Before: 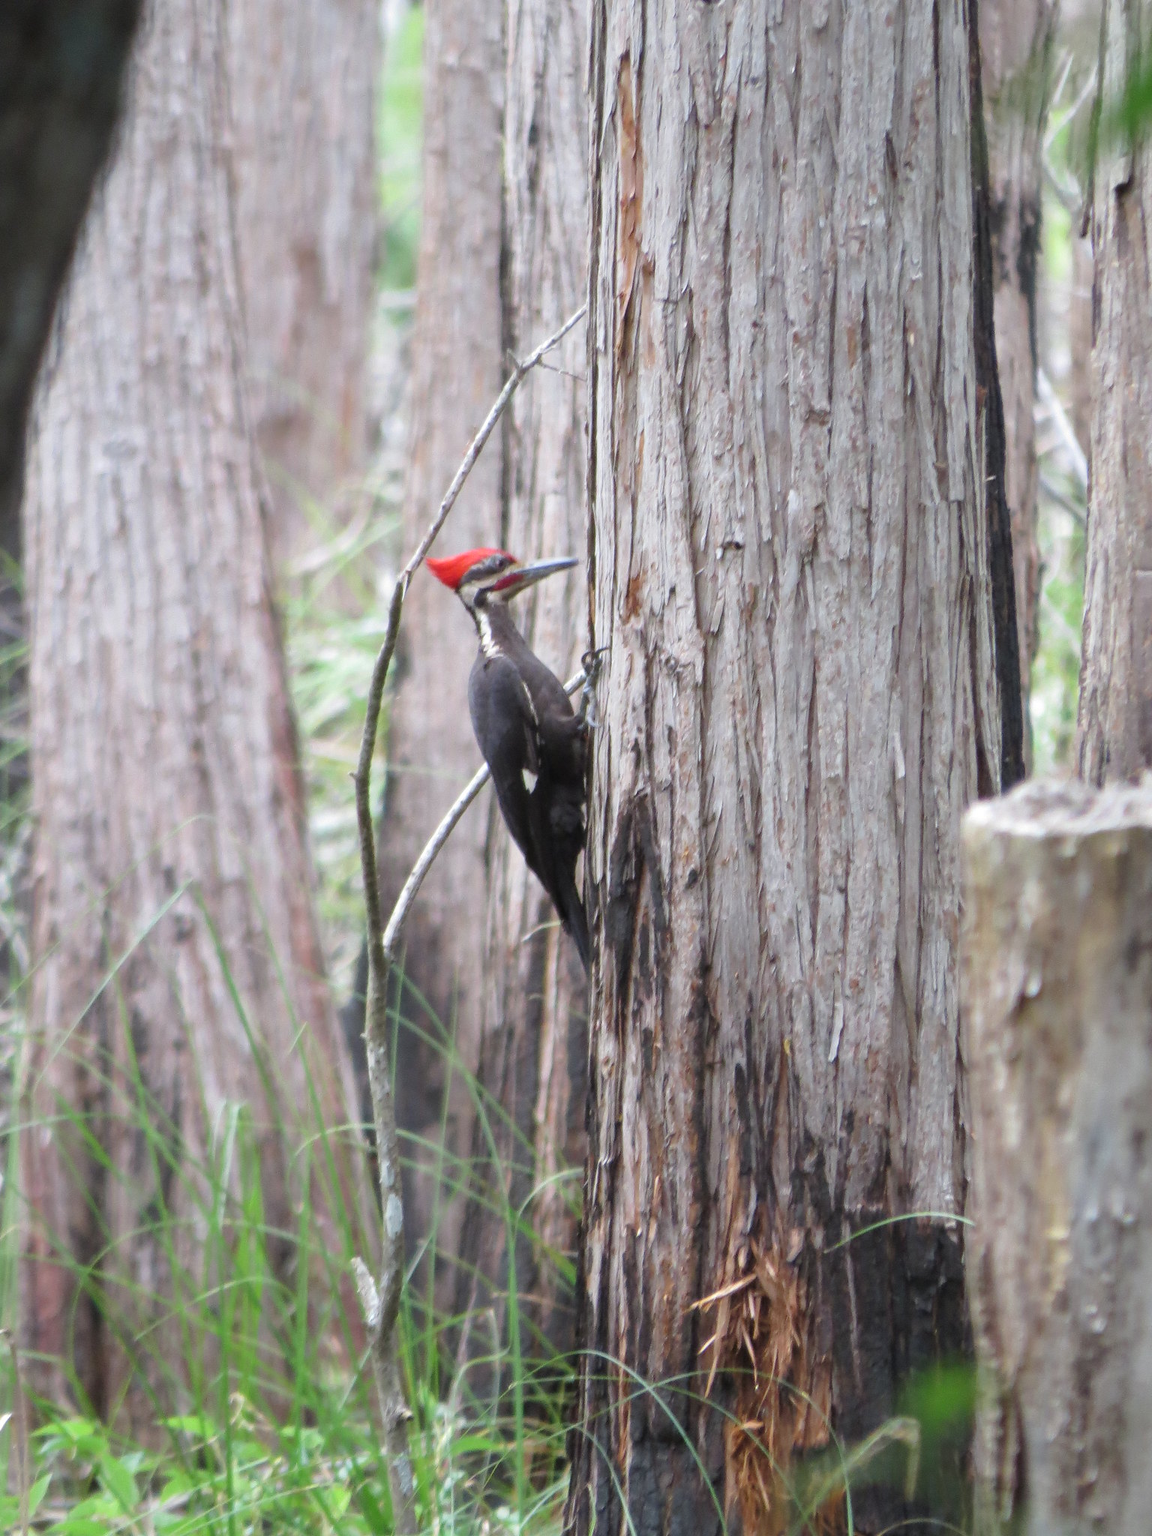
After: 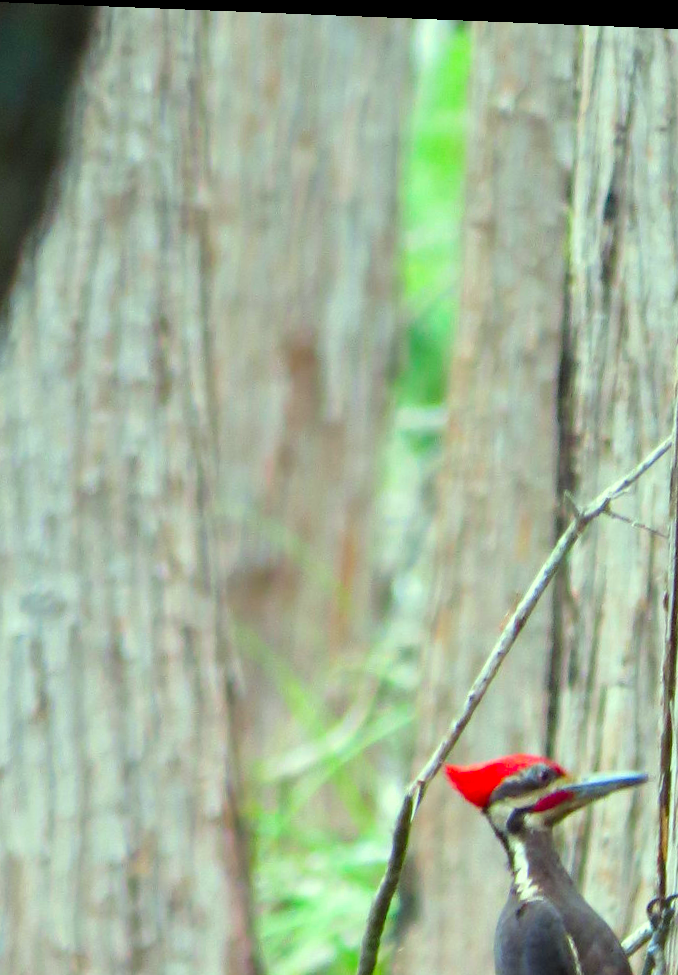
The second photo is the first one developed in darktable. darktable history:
rotate and perspective: rotation 2.27°, automatic cropping off
color correction: highlights a* -10.77, highlights b* 9.8, saturation 1.72
contrast equalizer: octaves 7, y [[0.6 ×6], [0.55 ×6], [0 ×6], [0 ×6], [0 ×6]], mix 0.3
crop and rotate: left 10.817%, top 0.062%, right 47.194%, bottom 53.626%
